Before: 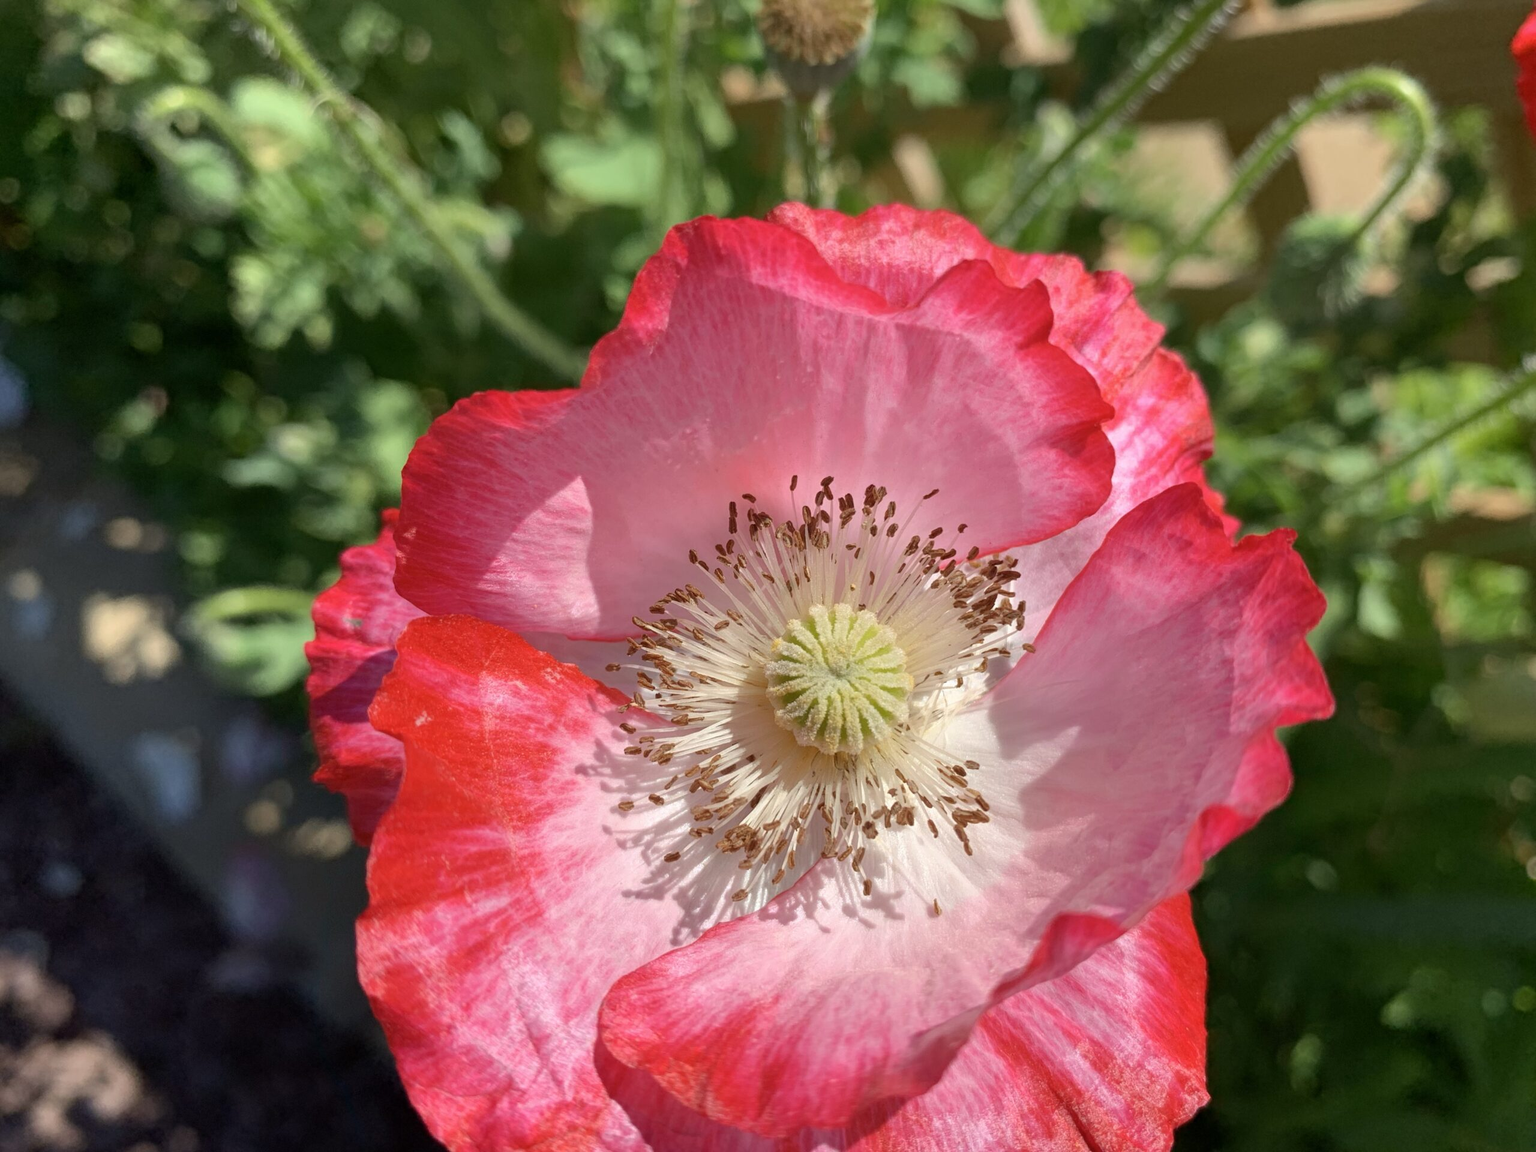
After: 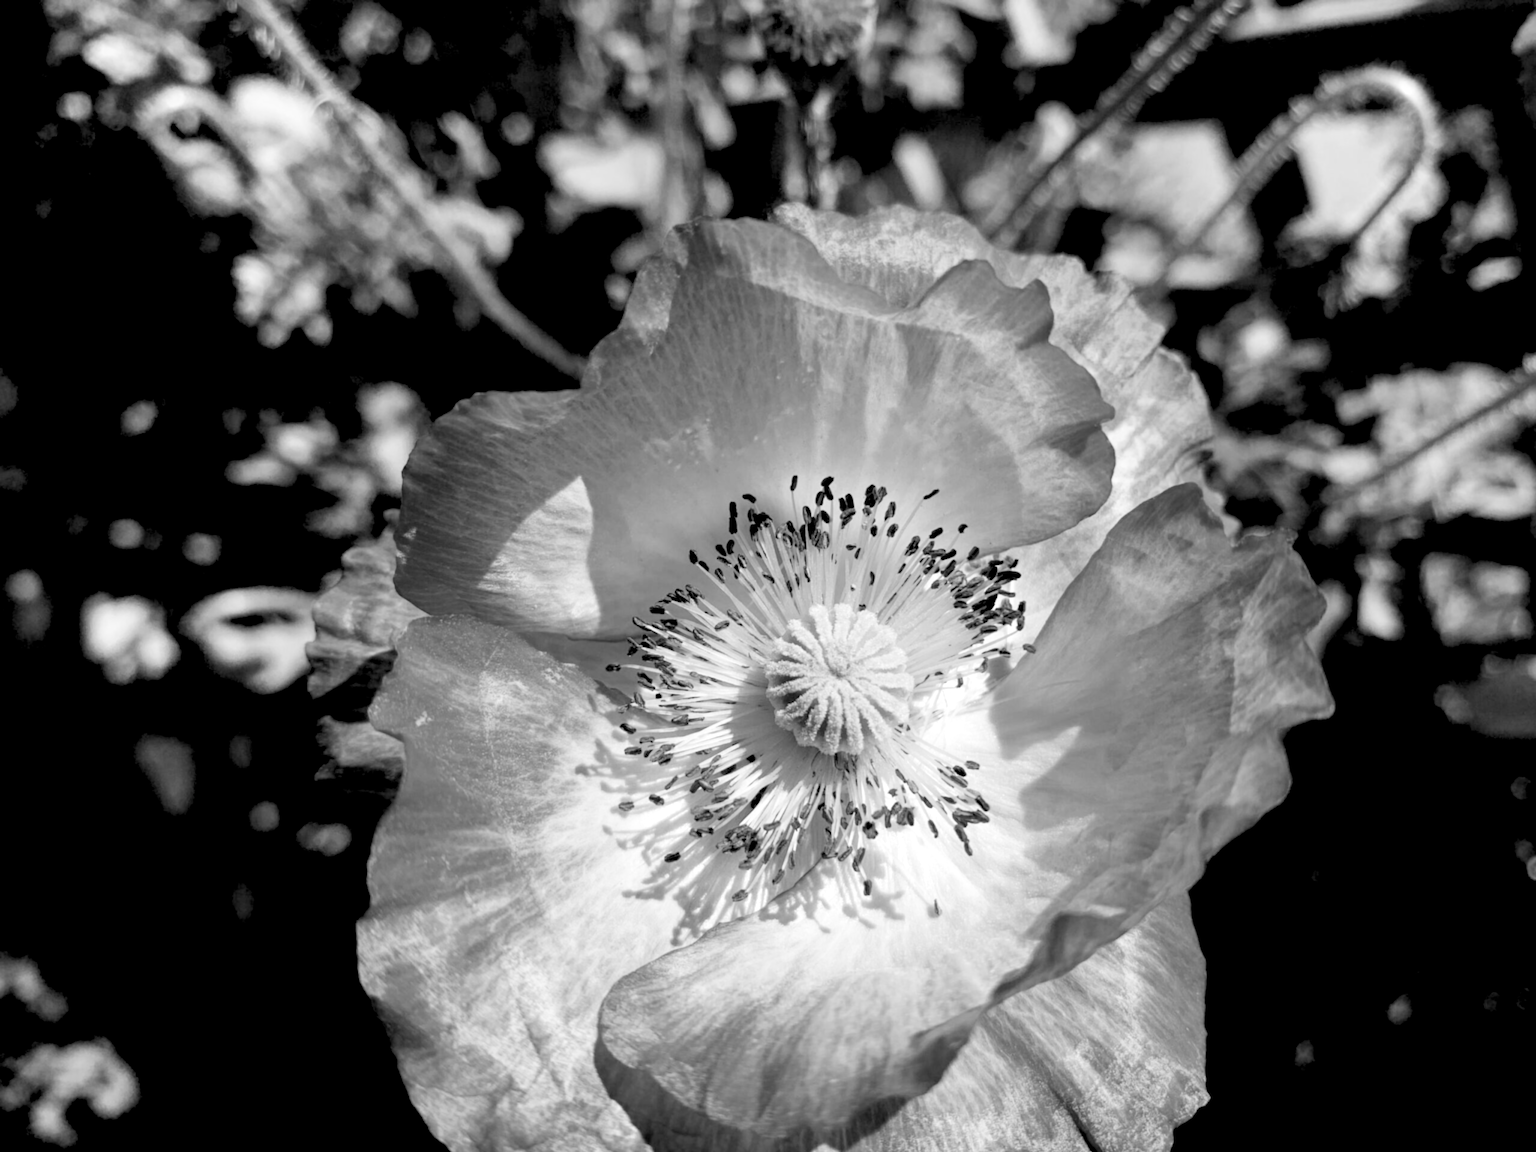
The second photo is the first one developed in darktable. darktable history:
lowpass: radius 0.76, contrast 1.56, saturation 0, unbound 0
exposure: black level correction 0.001, compensate highlight preservation false
rgb levels: levels [[0.029, 0.461, 0.922], [0, 0.5, 1], [0, 0.5, 1]]
color balance rgb: perceptual saturation grading › global saturation 25%, global vibrance 10%
